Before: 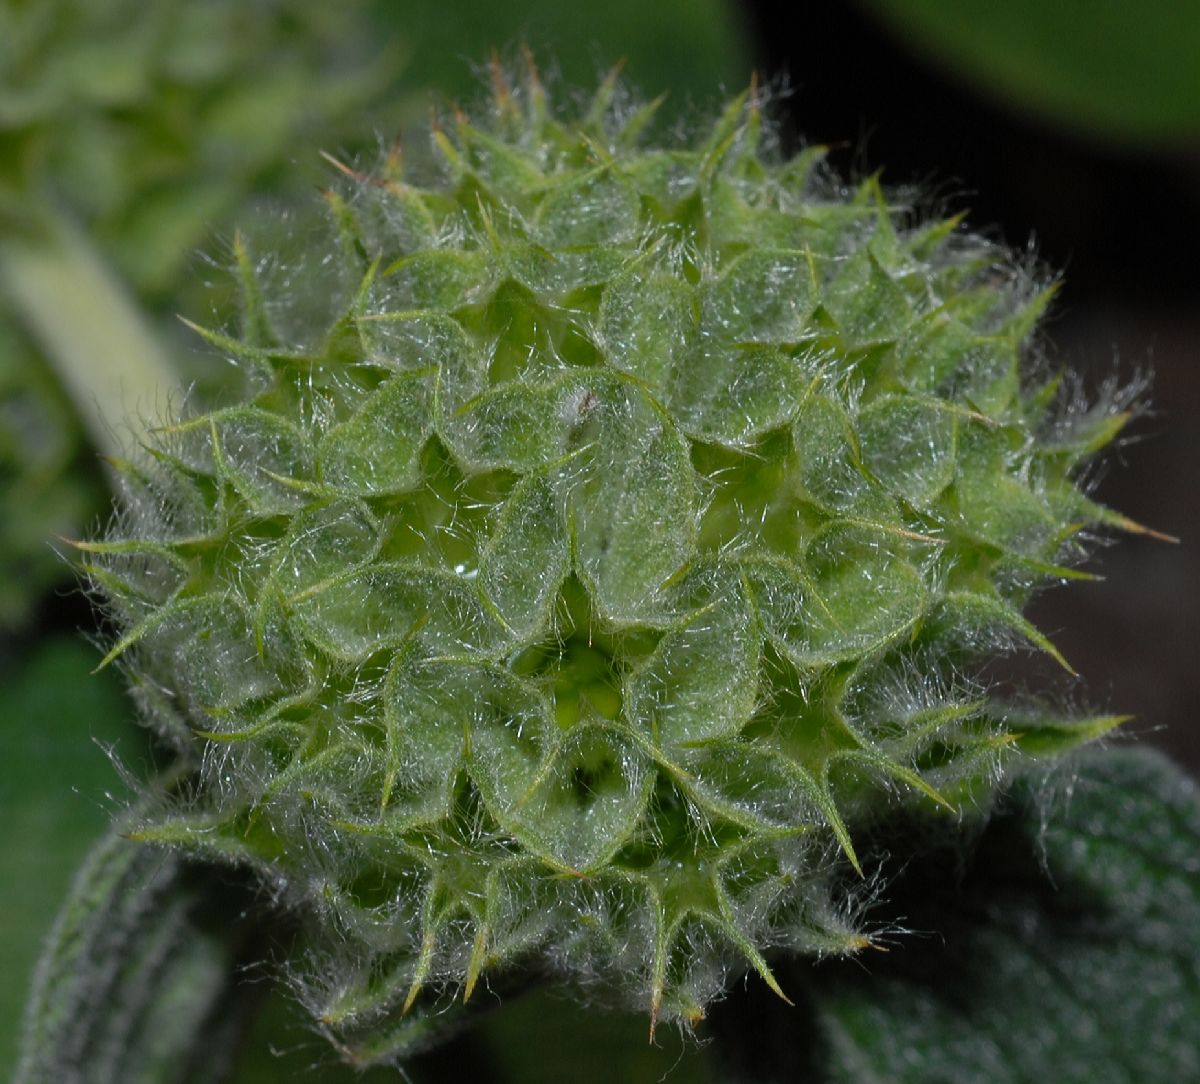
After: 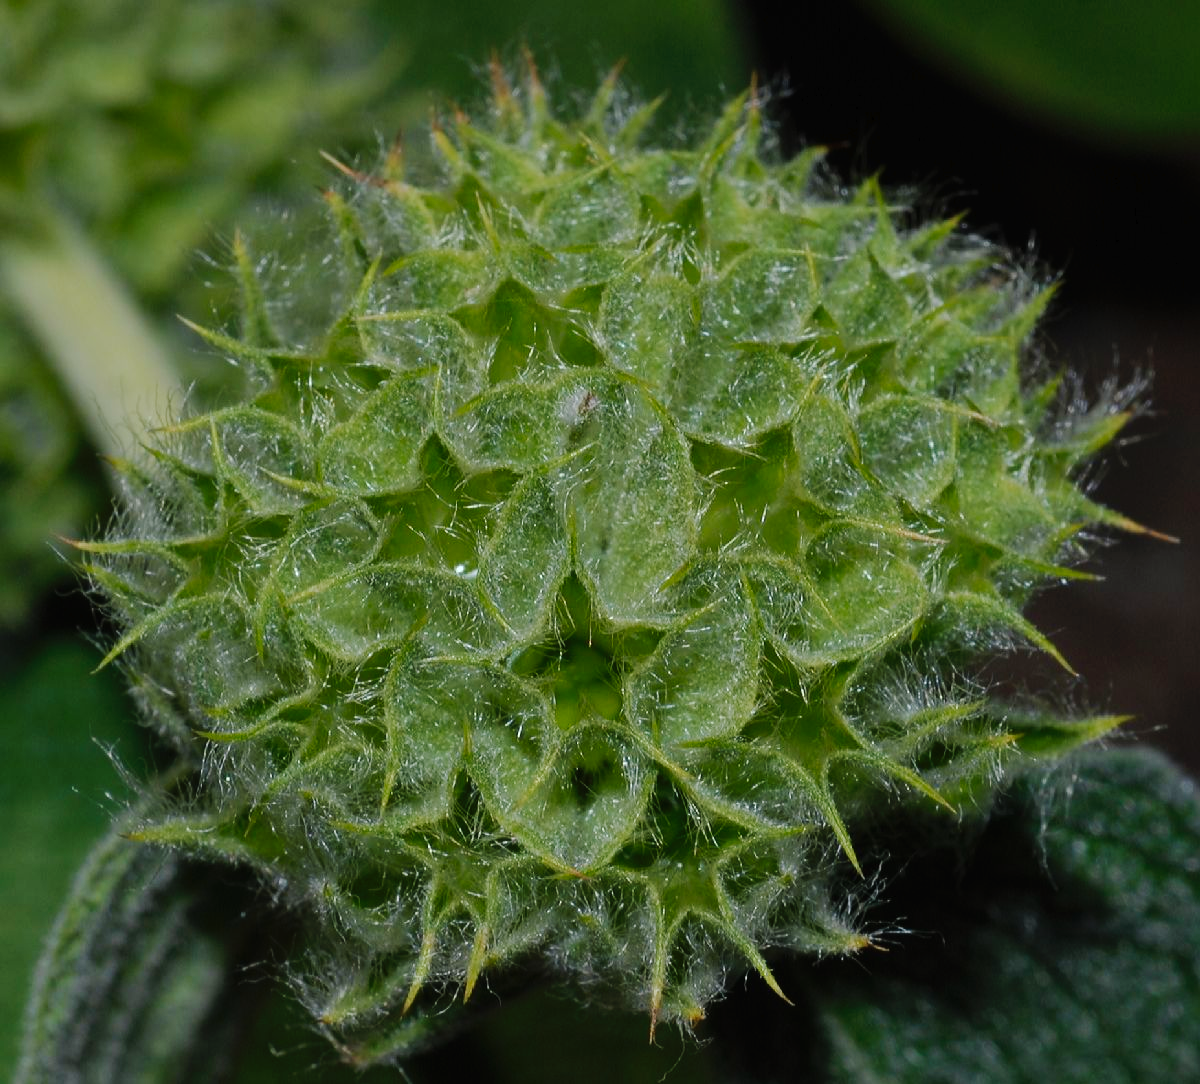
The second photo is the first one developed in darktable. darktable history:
velvia: on, module defaults
tone curve: curves: ch0 [(0, 0) (0.003, 0.012) (0.011, 0.014) (0.025, 0.02) (0.044, 0.034) (0.069, 0.047) (0.1, 0.063) (0.136, 0.086) (0.177, 0.131) (0.224, 0.183) (0.277, 0.243) (0.335, 0.317) (0.399, 0.403) (0.468, 0.488) (0.543, 0.573) (0.623, 0.649) (0.709, 0.718) (0.801, 0.795) (0.898, 0.872) (1, 1)], preserve colors none
